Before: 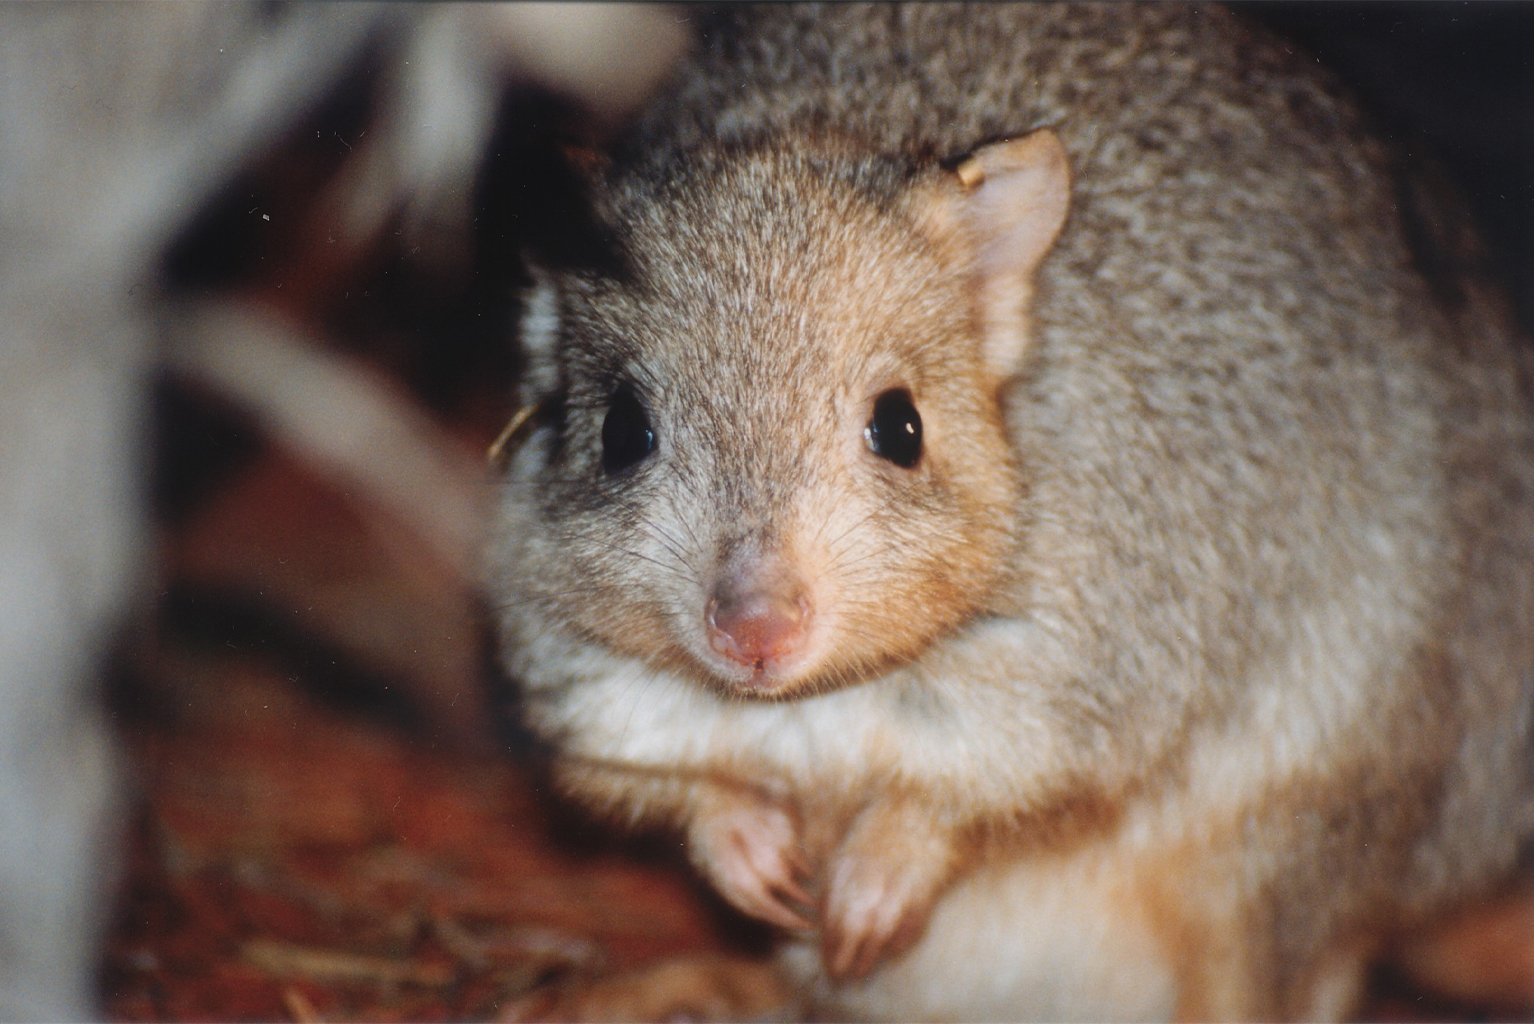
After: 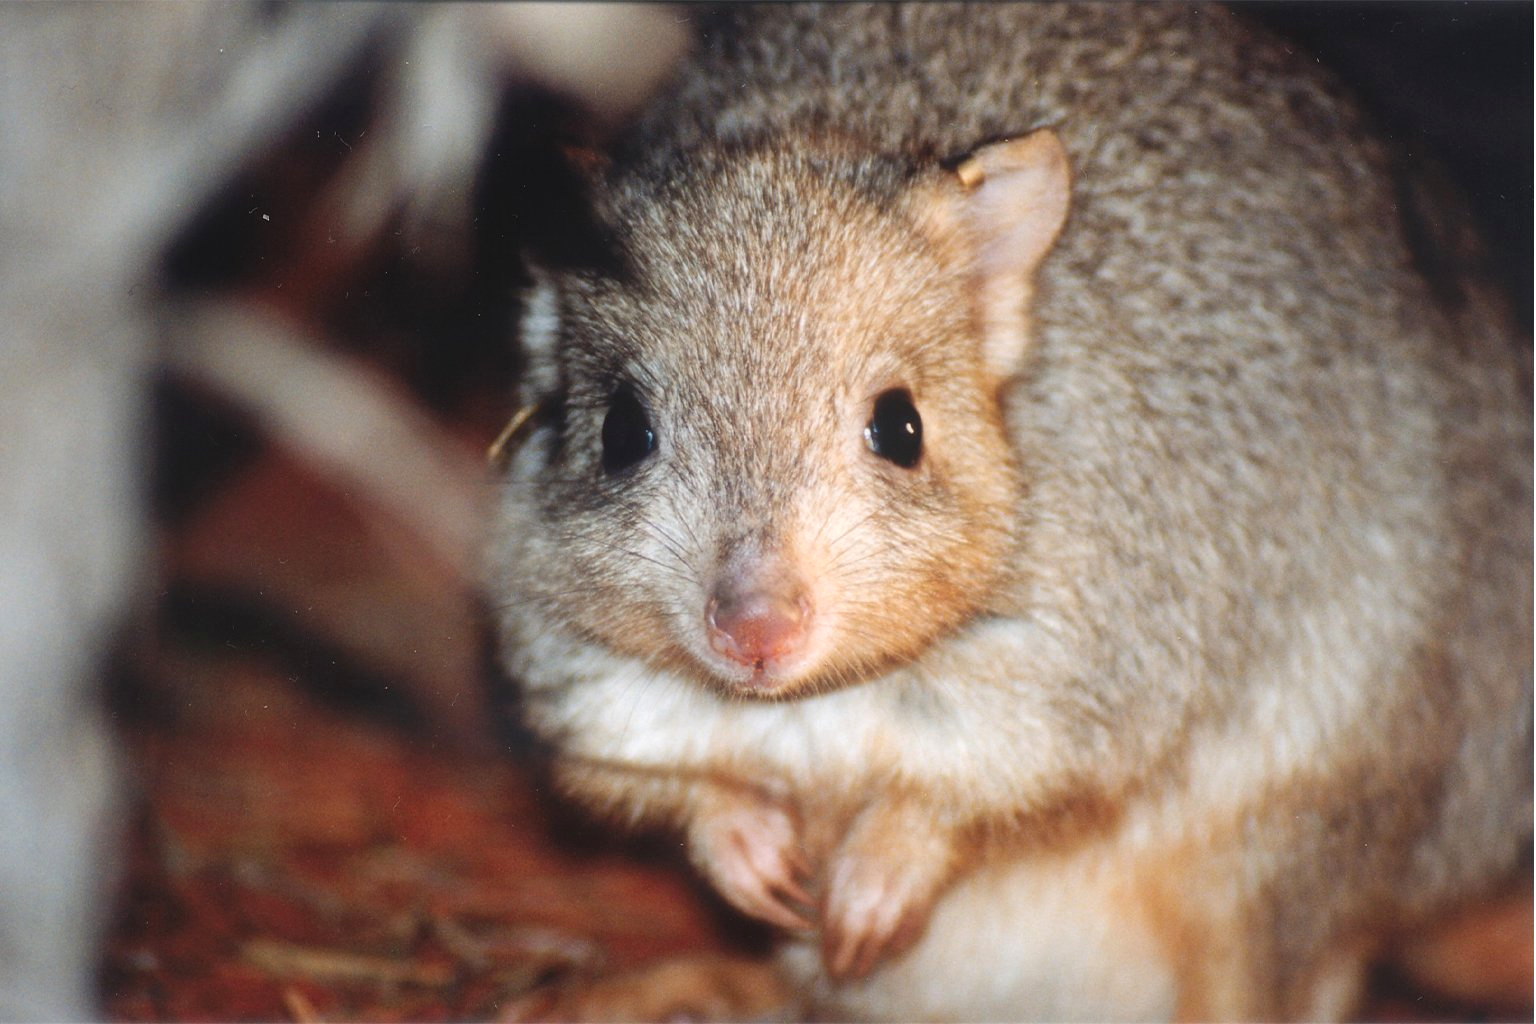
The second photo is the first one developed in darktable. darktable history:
exposure: exposure 0.367 EV, compensate highlight preservation false
vibrance: vibrance 15%
